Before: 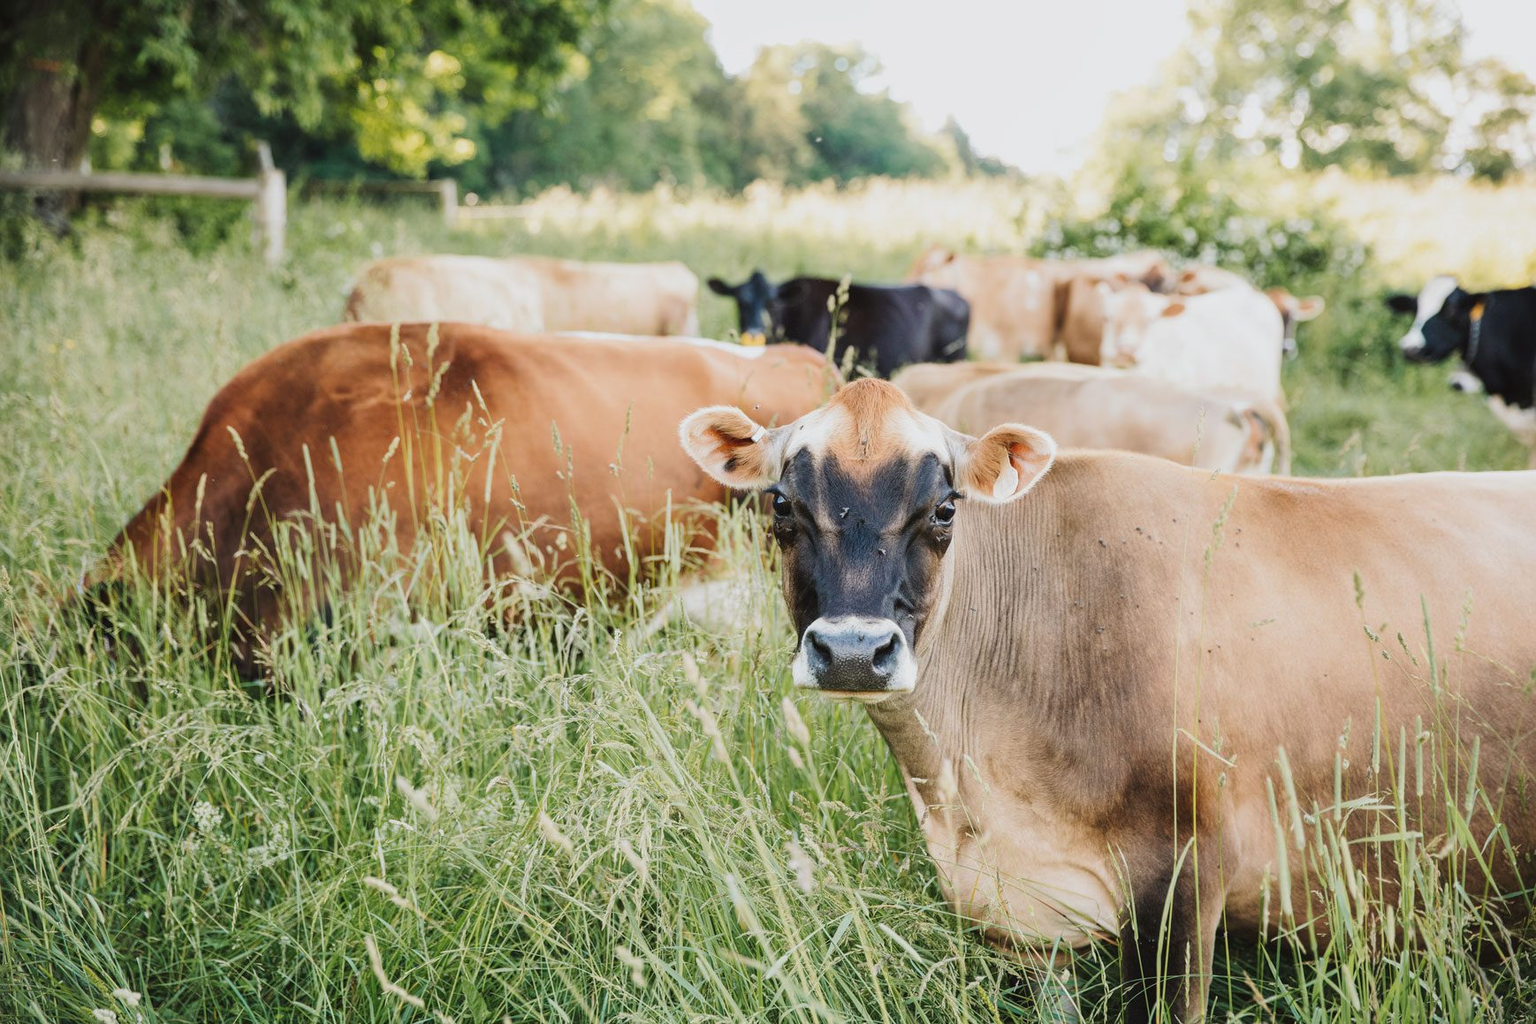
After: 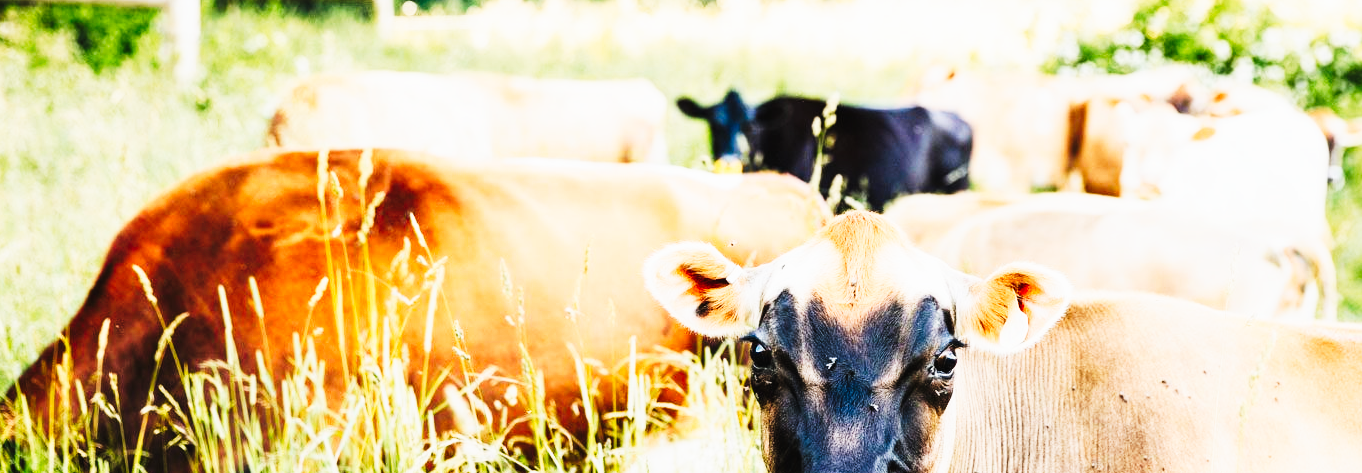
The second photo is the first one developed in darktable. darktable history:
tone curve: curves: ch0 [(0, 0) (0.003, 0.006) (0.011, 0.008) (0.025, 0.011) (0.044, 0.015) (0.069, 0.019) (0.1, 0.023) (0.136, 0.03) (0.177, 0.042) (0.224, 0.065) (0.277, 0.103) (0.335, 0.177) (0.399, 0.294) (0.468, 0.463) (0.543, 0.639) (0.623, 0.805) (0.709, 0.909) (0.801, 0.967) (0.898, 0.989) (1, 1)], preserve colors none
contrast brightness saturation: brightness 0.141
shadows and highlights: shadows 20.5, highlights -19.84, soften with gaussian
crop: left 7.144%, top 18.745%, right 14.436%, bottom 40.441%
